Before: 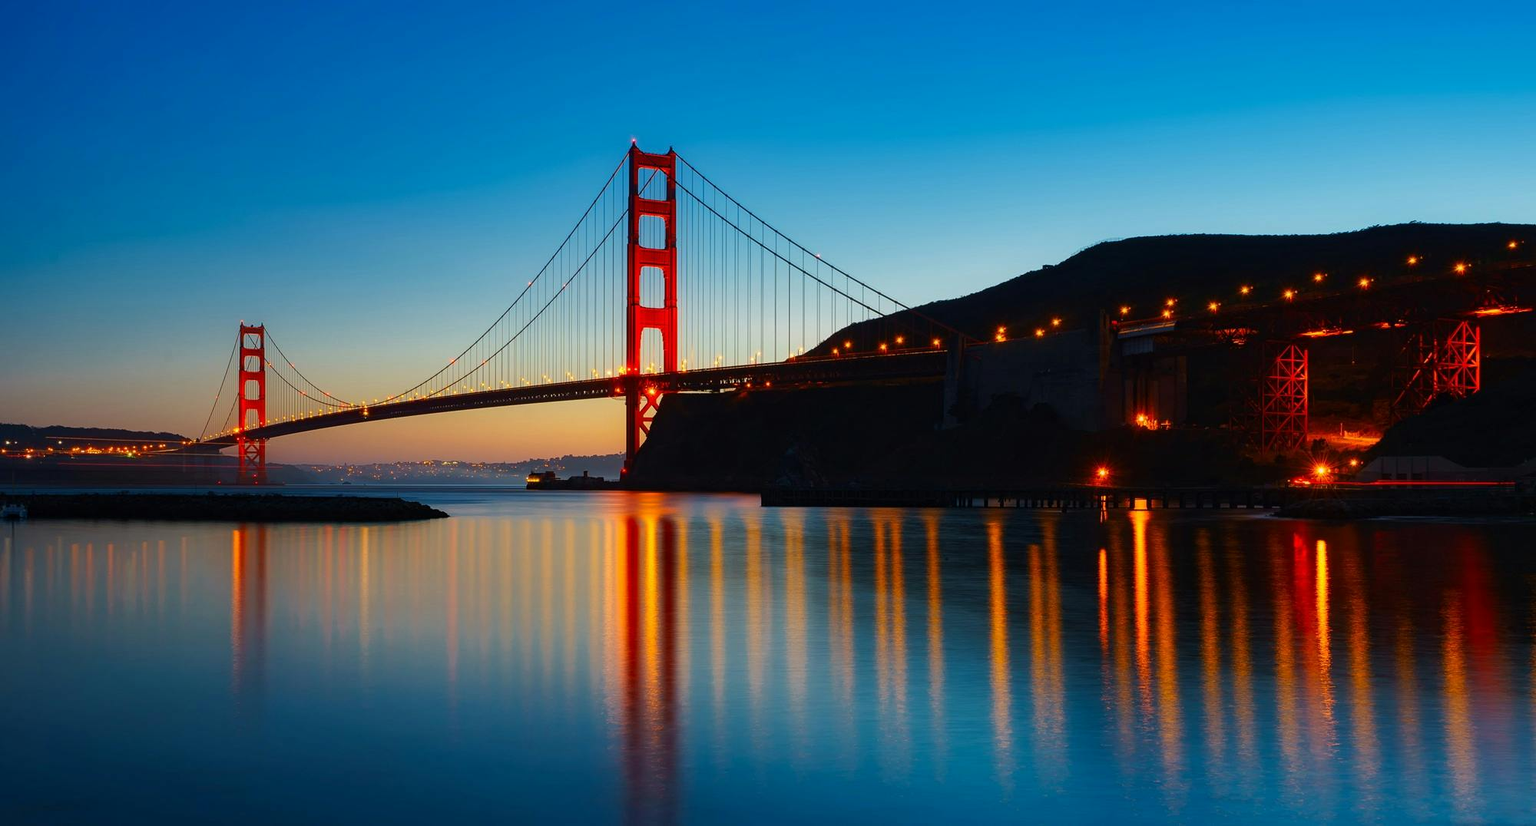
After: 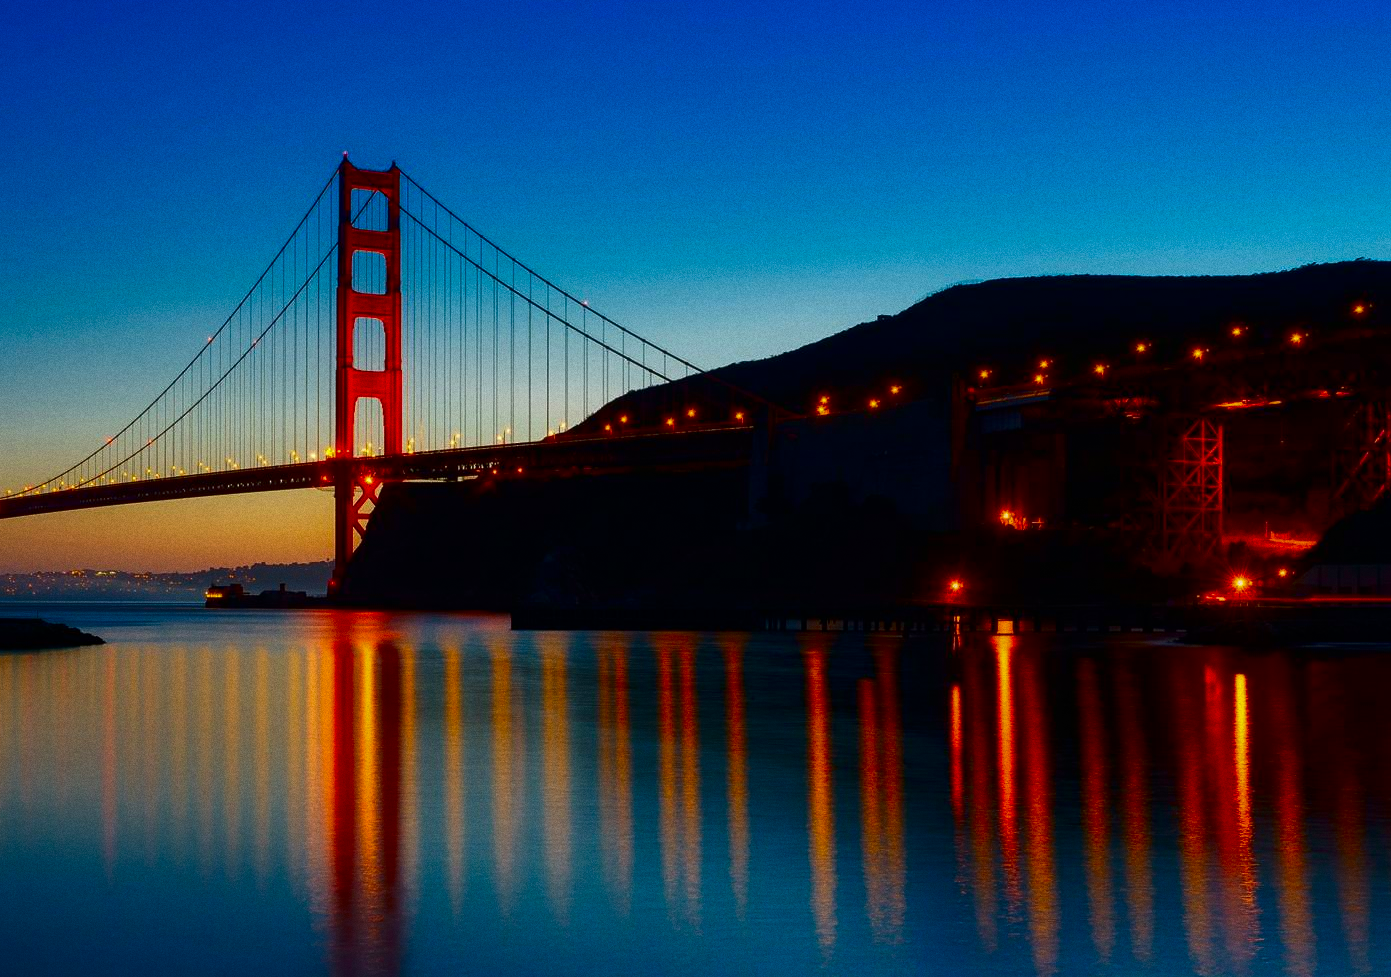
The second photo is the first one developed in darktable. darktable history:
contrast brightness saturation: brightness -0.25, saturation 0.2
grain: coarseness 0.09 ISO
graduated density: density 2.02 EV, hardness 44%, rotation 0.374°, offset 8.21, hue 208.8°, saturation 97%
crop and rotate: left 24.034%, top 2.838%, right 6.406%, bottom 6.299%
